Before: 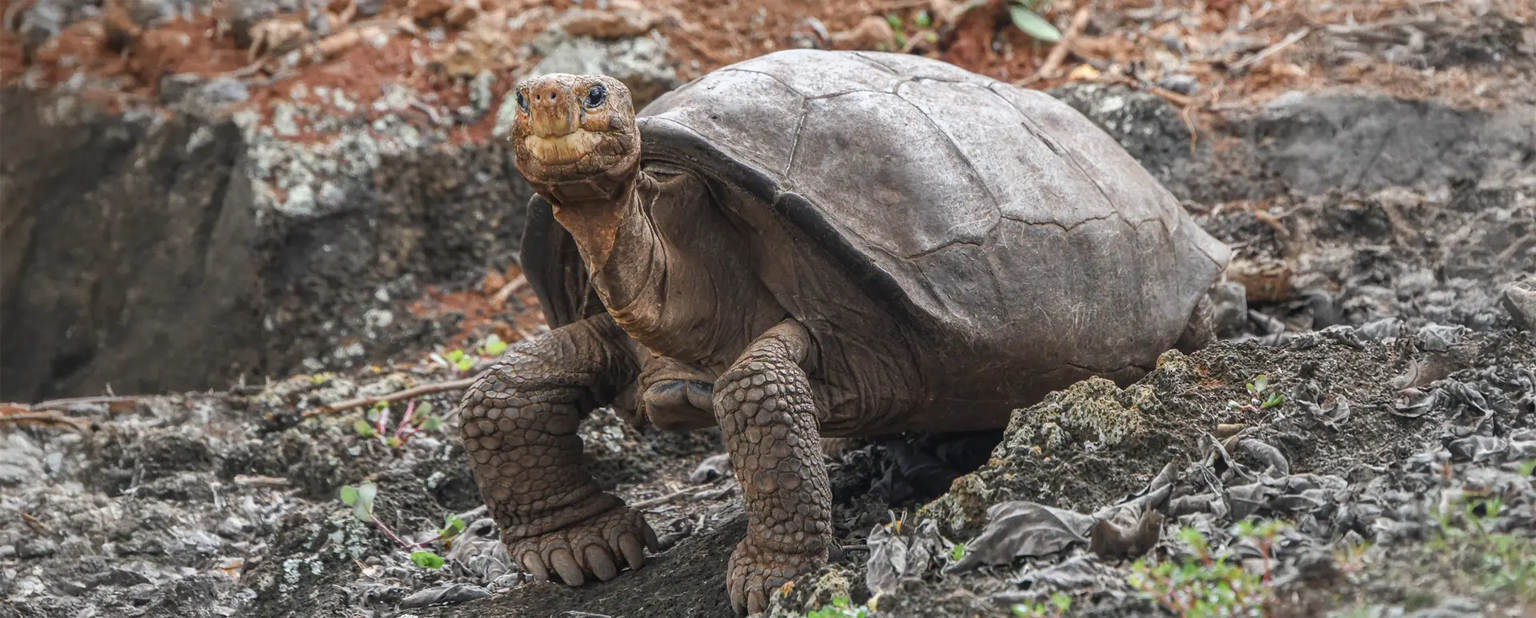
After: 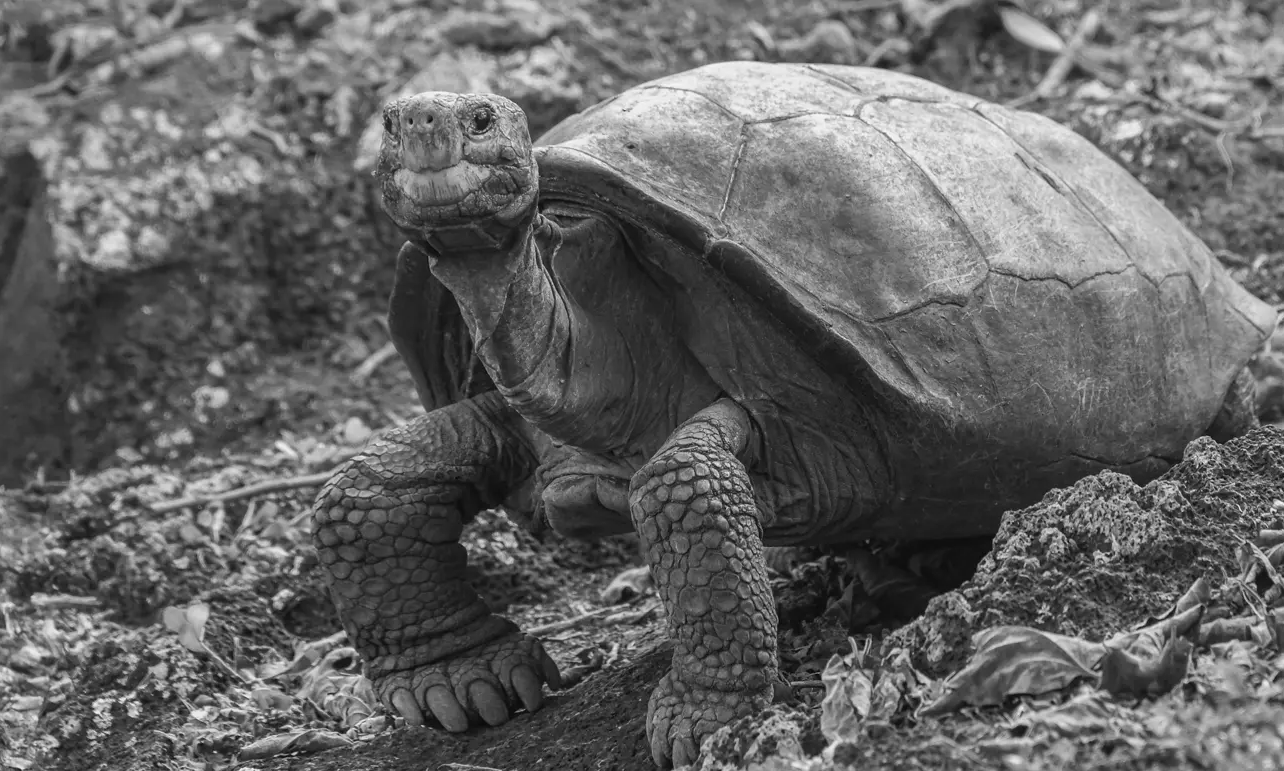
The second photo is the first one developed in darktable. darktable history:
color calibration: output gray [0.267, 0.423, 0.261, 0], x 0.357, y 0.367, temperature 4682.11 K
crop and rotate: left 13.669%, right 19.428%
